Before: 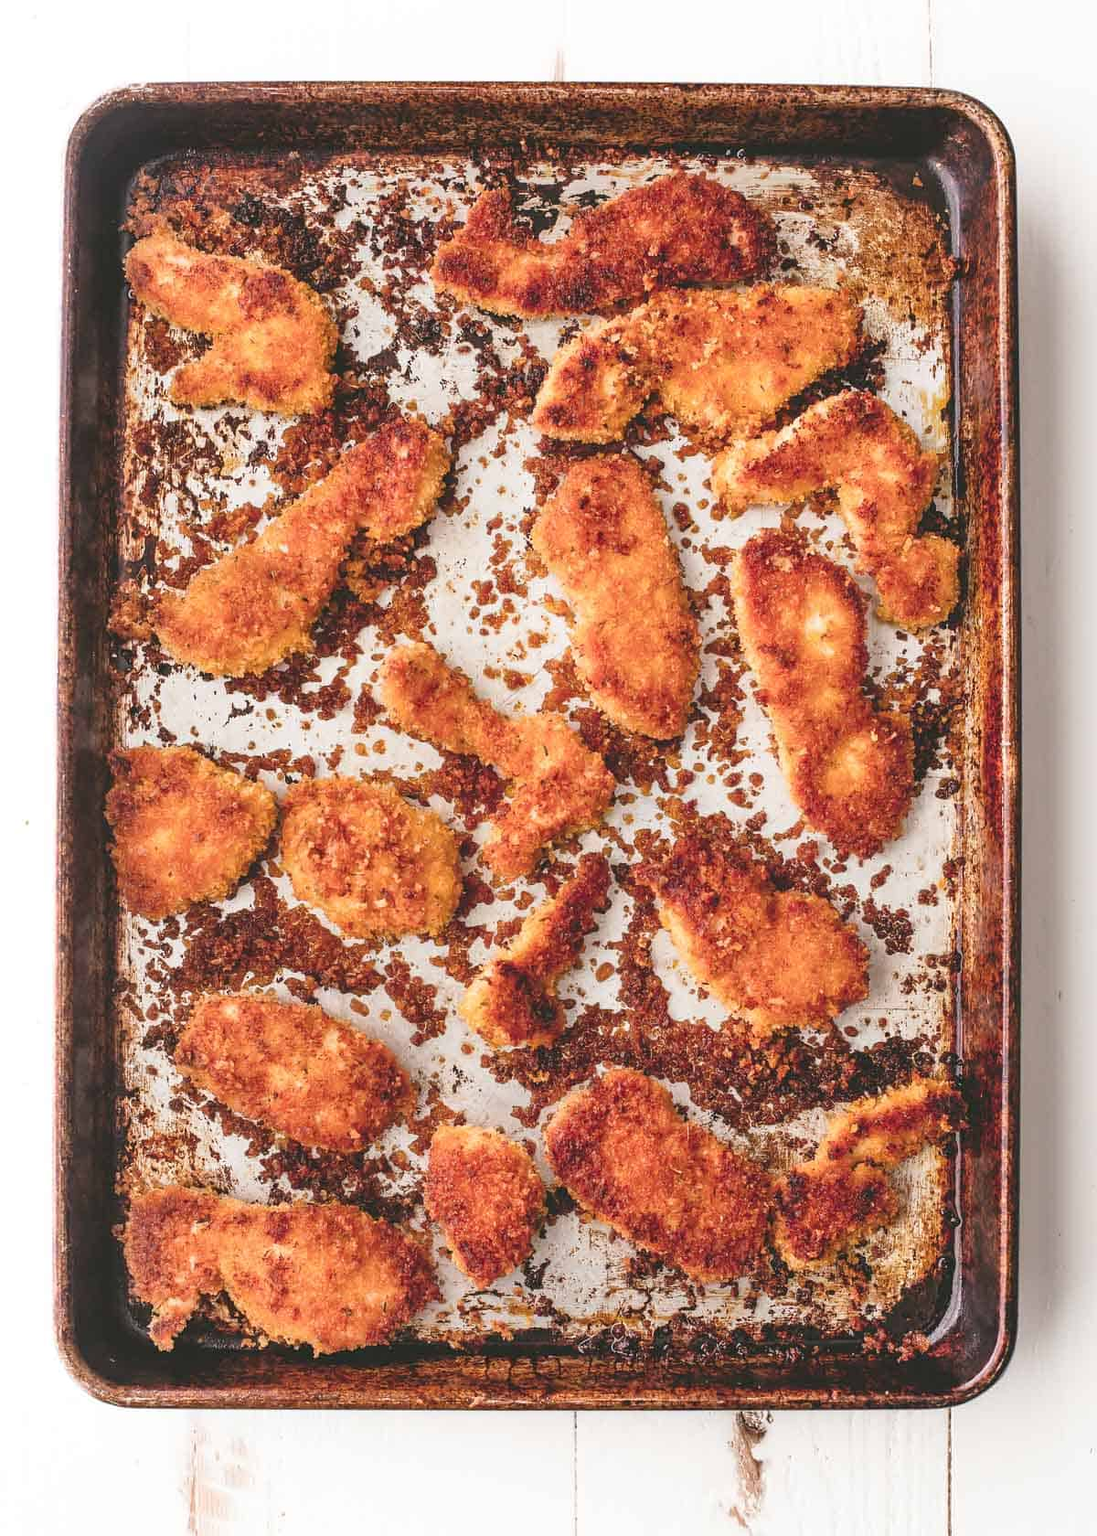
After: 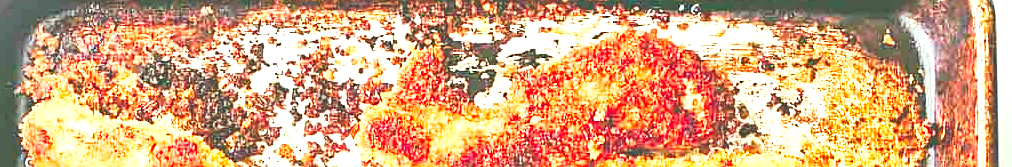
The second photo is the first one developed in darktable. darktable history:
crop and rotate: left 9.644%, top 9.491%, right 6.021%, bottom 80.509%
local contrast: mode bilateral grid, contrast 20, coarseness 50, detail 120%, midtone range 0.2
exposure: black level correction 0, exposure 1.45 EV, compensate exposure bias true, compensate highlight preservation false
tone curve: curves: ch0 [(0, 0) (0.003, 0.203) (0.011, 0.203) (0.025, 0.21) (0.044, 0.22) (0.069, 0.231) (0.1, 0.243) (0.136, 0.255) (0.177, 0.277) (0.224, 0.305) (0.277, 0.346) (0.335, 0.412) (0.399, 0.492) (0.468, 0.571) (0.543, 0.658) (0.623, 0.75) (0.709, 0.837) (0.801, 0.905) (0.898, 0.955) (1, 1)], preserve colors none
color correction: highlights a* -7.33, highlights b* 1.26, shadows a* -3.55, saturation 1.4
sharpen: on, module defaults
